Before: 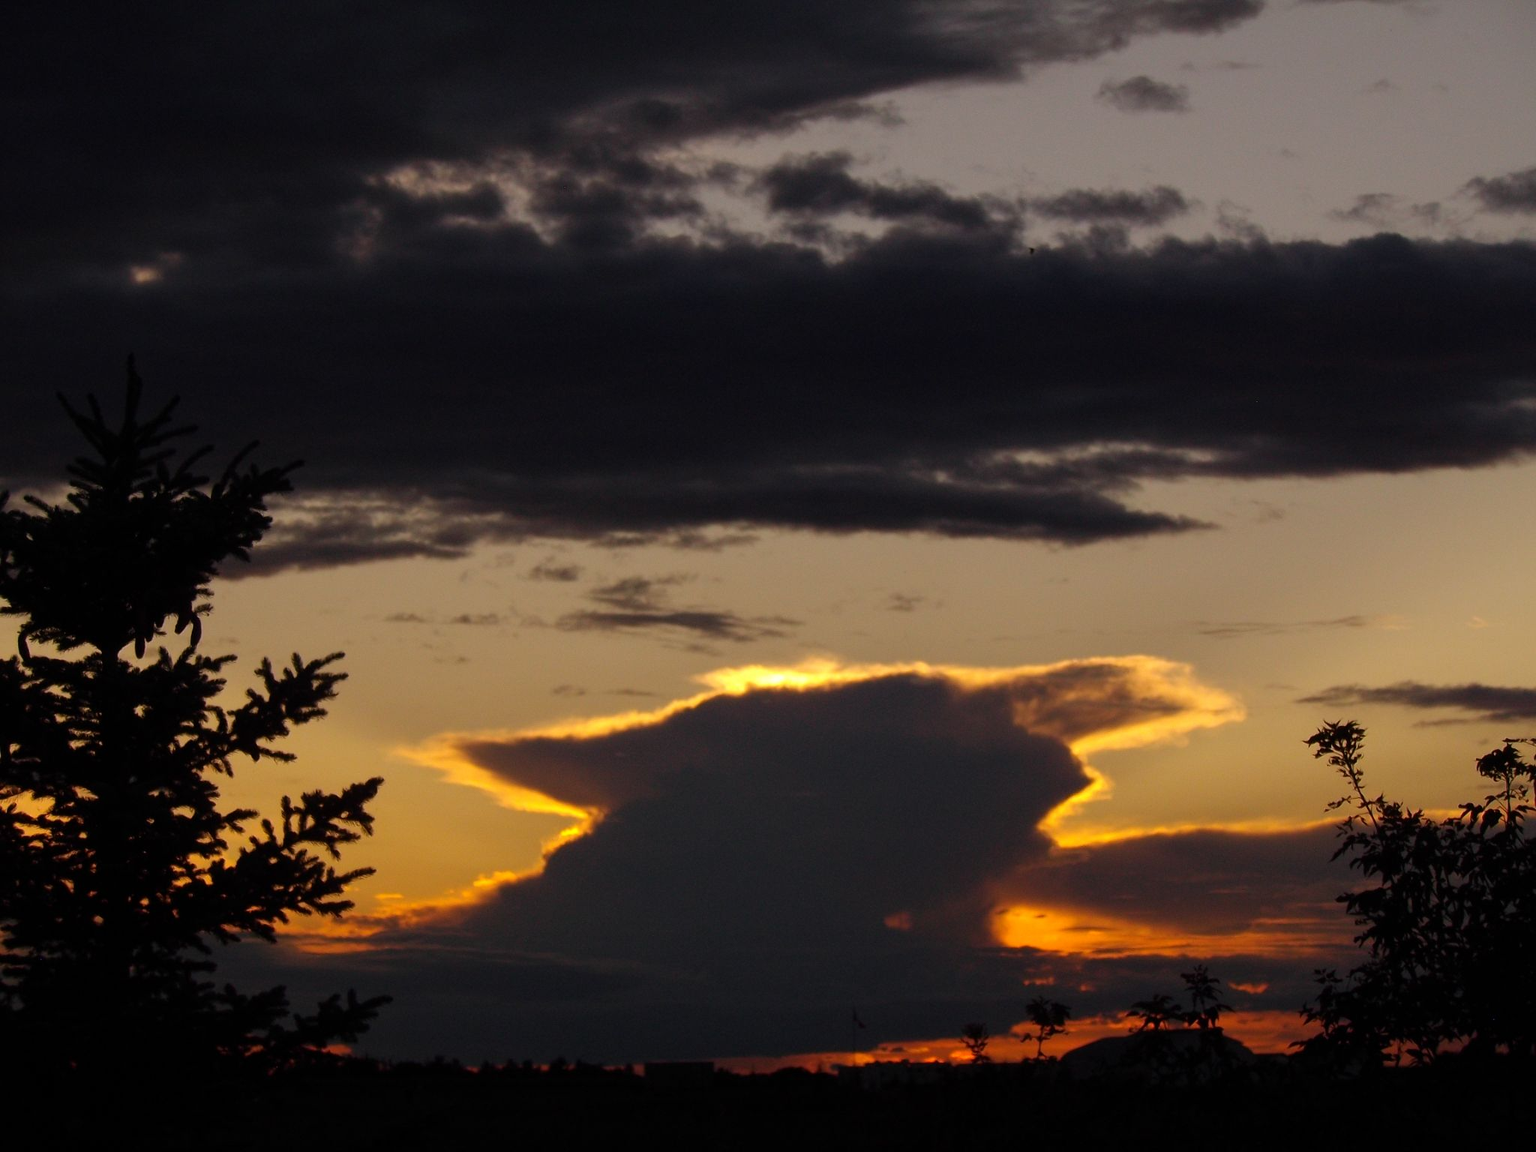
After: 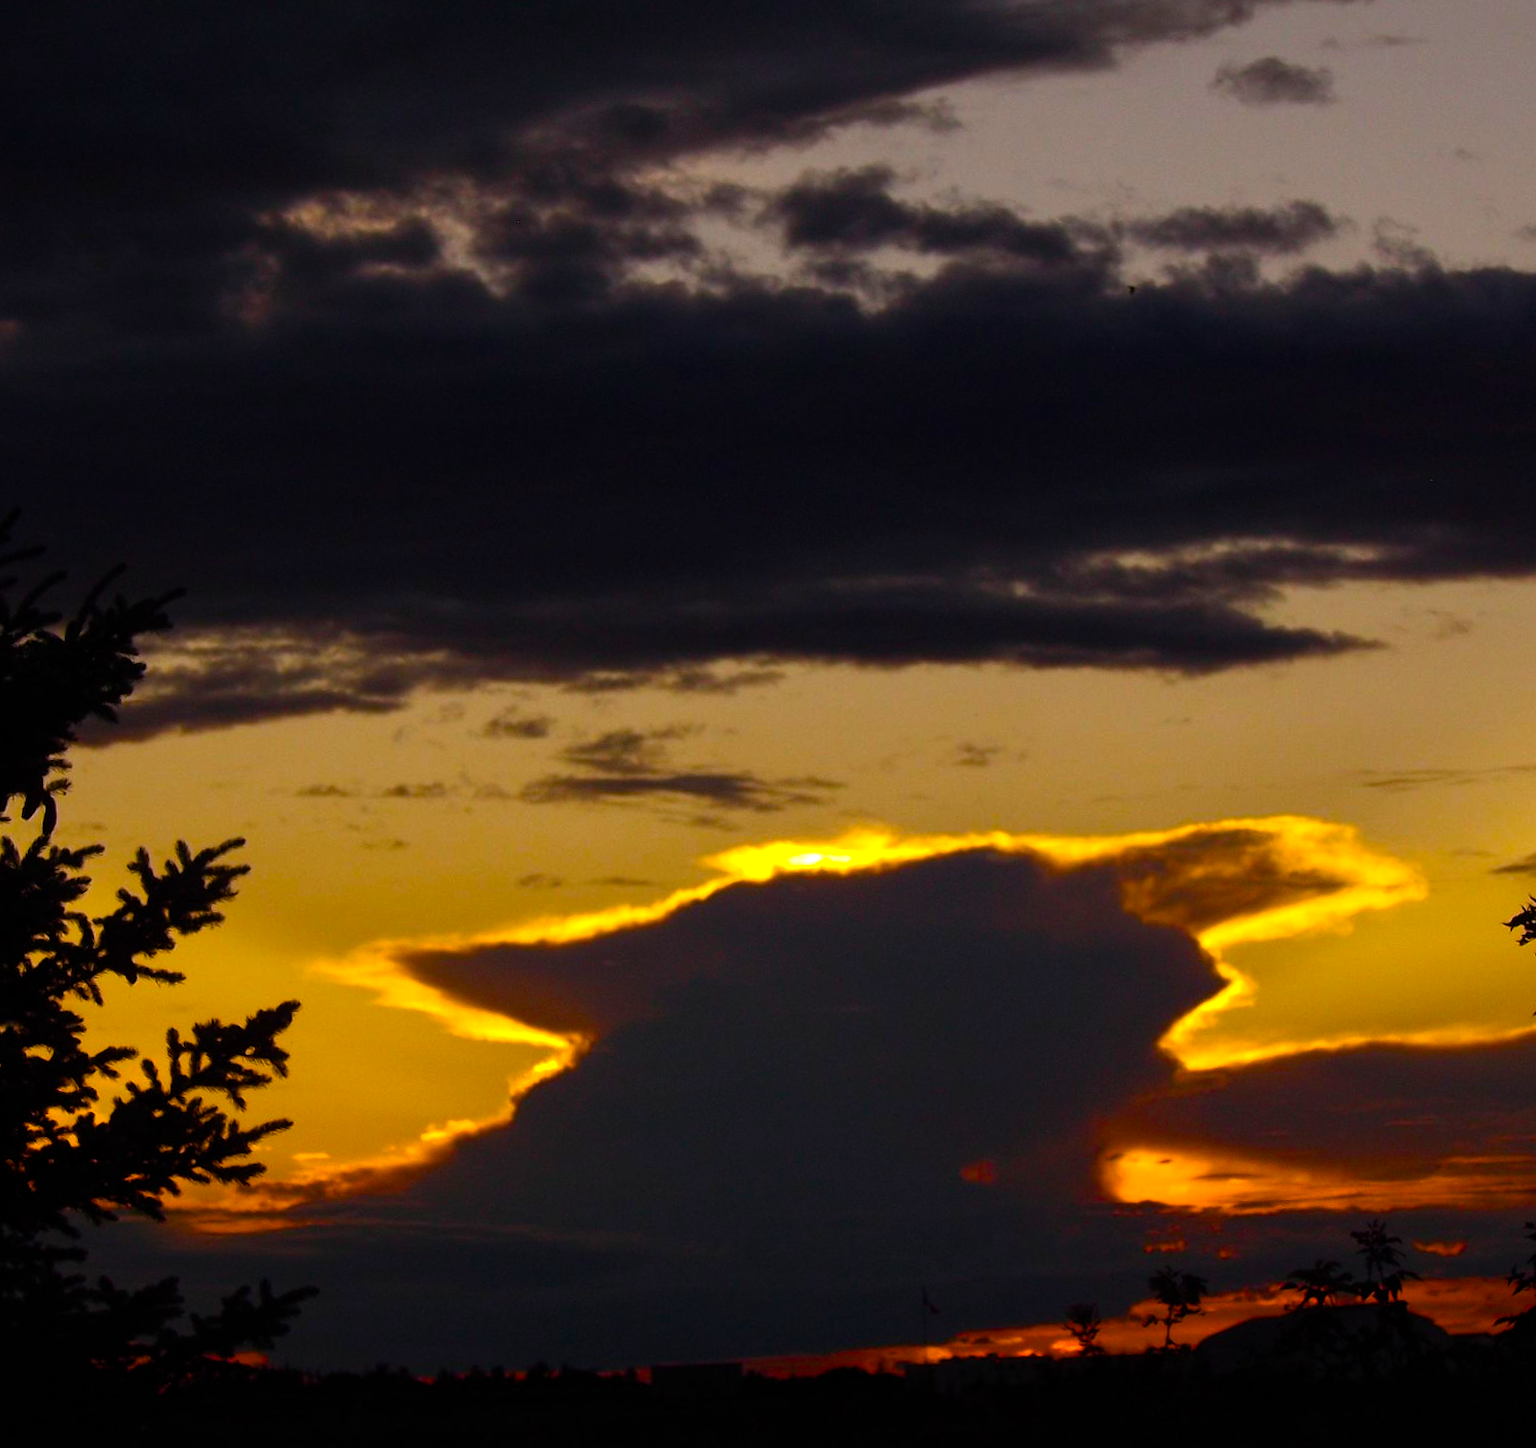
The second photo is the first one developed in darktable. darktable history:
crop: left 9.88%, right 12.664%
rotate and perspective: rotation -1.42°, crop left 0.016, crop right 0.984, crop top 0.035, crop bottom 0.965
color balance rgb: linear chroma grading › global chroma 9%, perceptual saturation grading › global saturation 36%, perceptual saturation grading › shadows 35%, perceptual brilliance grading › global brilliance 15%, perceptual brilliance grading › shadows -35%, global vibrance 15%
